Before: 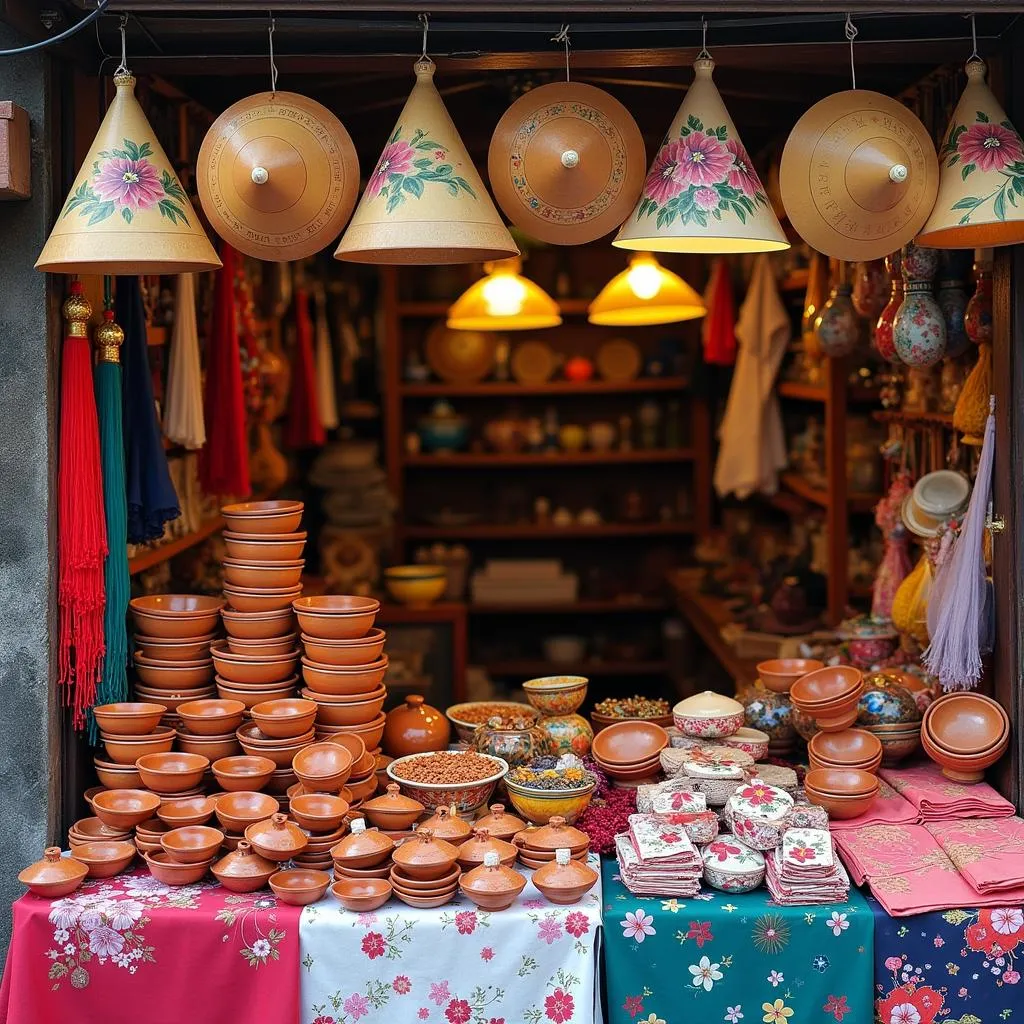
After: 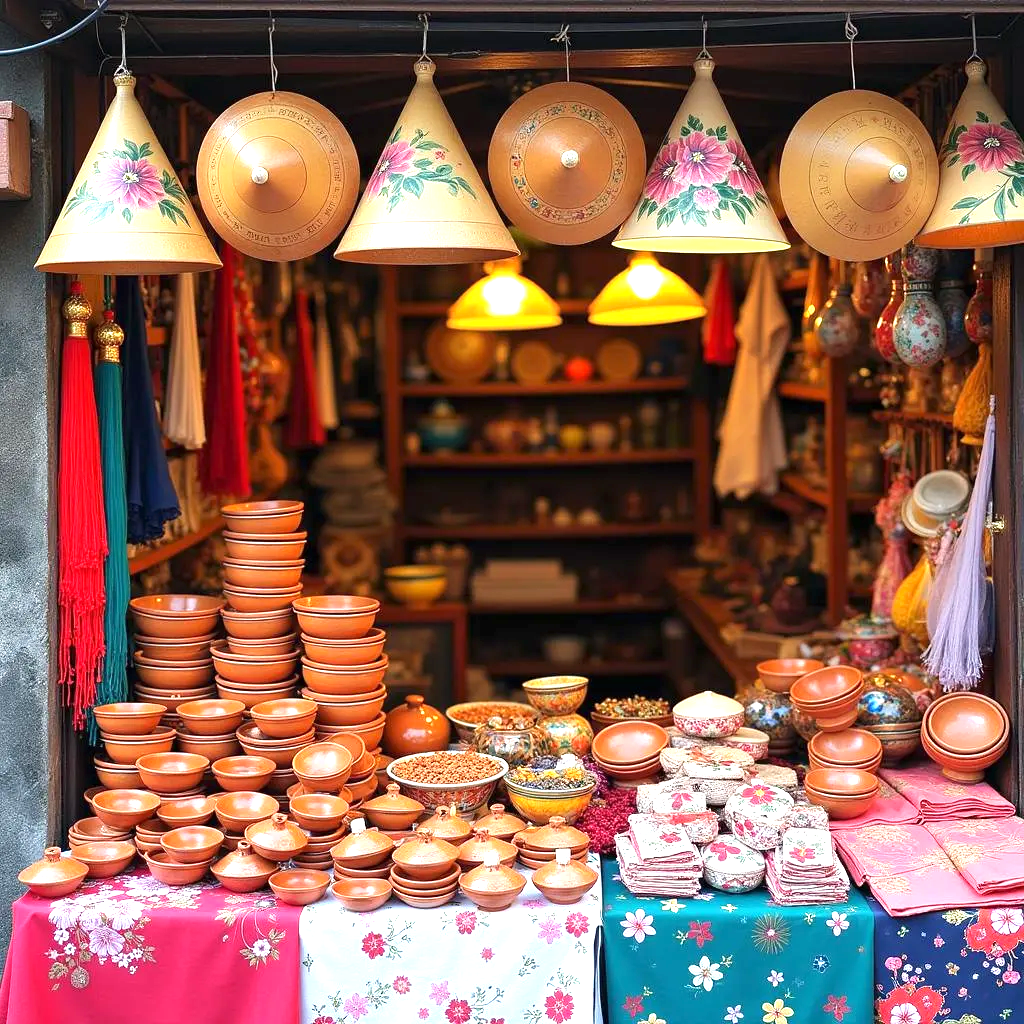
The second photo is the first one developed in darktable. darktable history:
exposure: exposure 1.056 EV, compensate highlight preservation false
